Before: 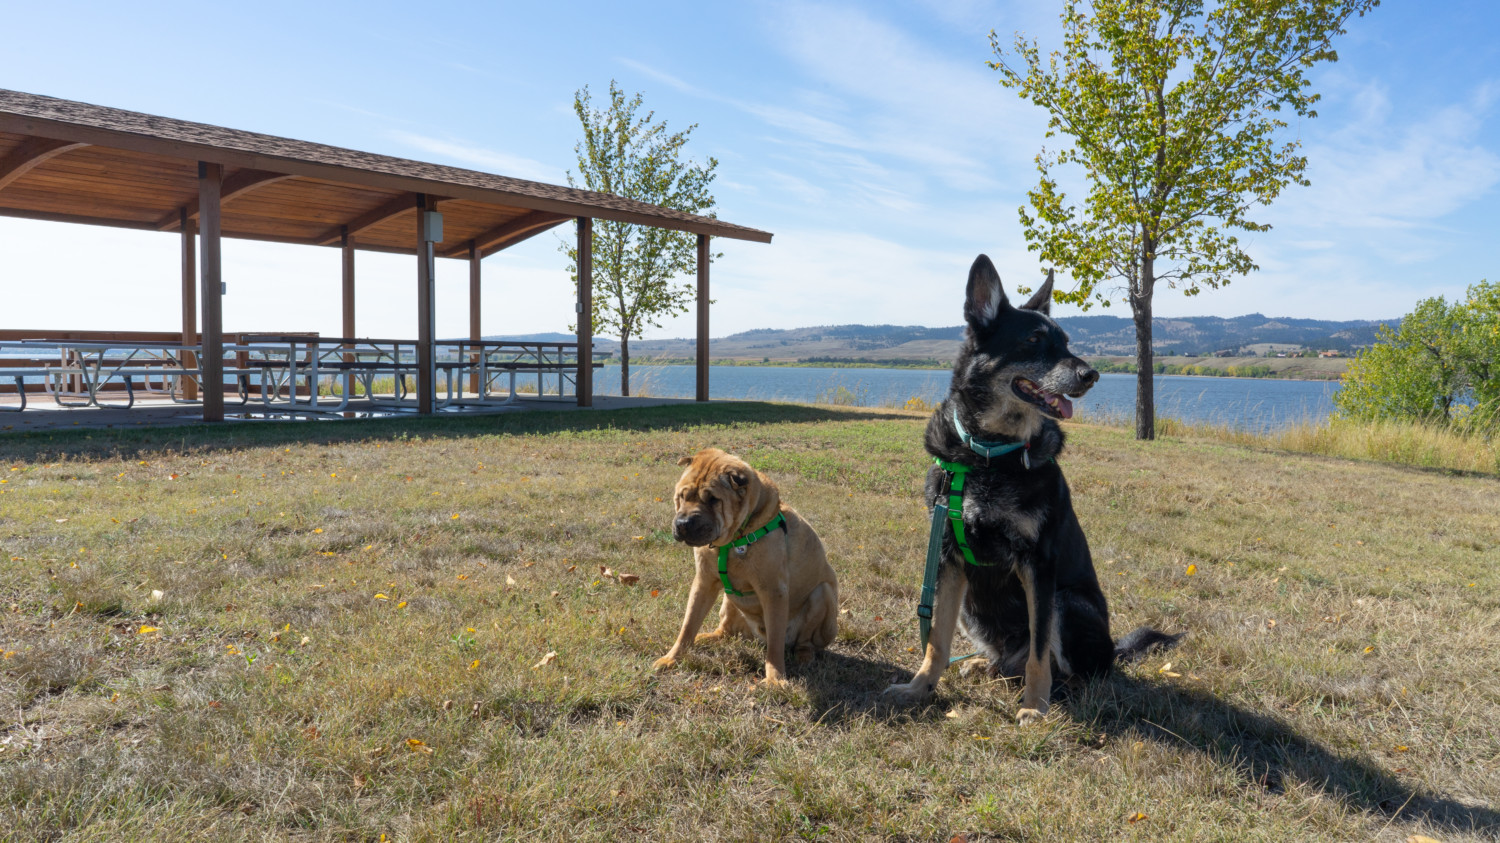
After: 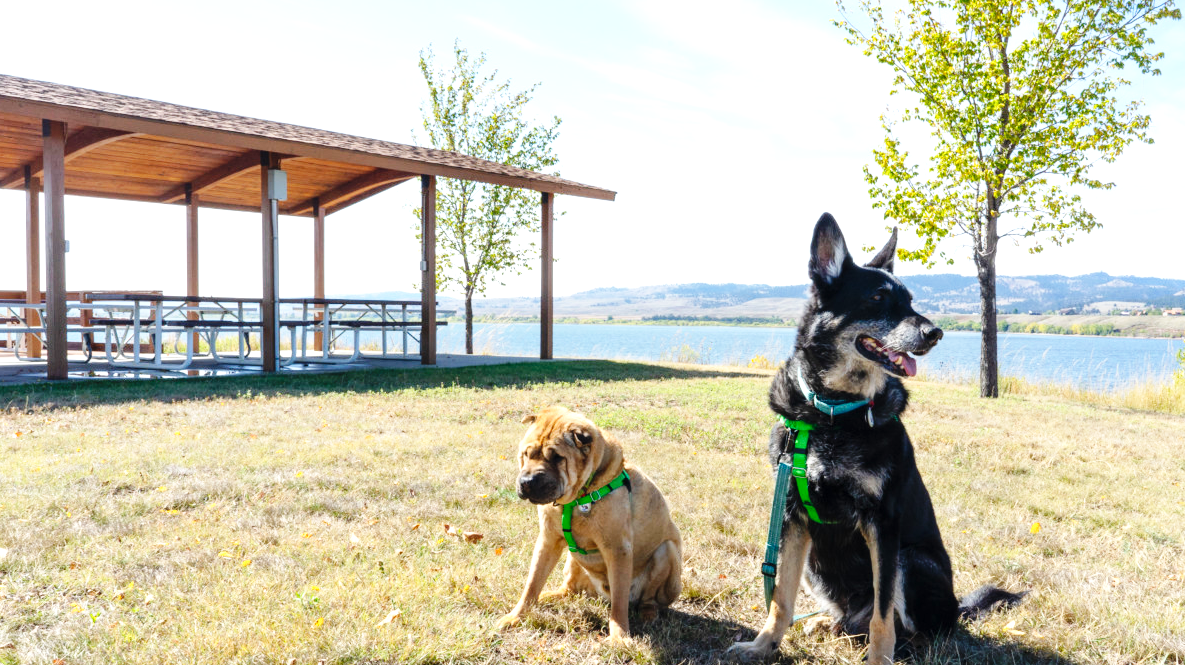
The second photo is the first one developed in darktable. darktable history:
exposure: exposure 0.998 EV, compensate highlight preservation false
crop and rotate: left 10.446%, top 5%, right 10.501%, bottom 16.038%
base curve: curves: ch0 [(0, 0) (0.036, 0.025) (0.121, 0.166) (0.206, 0.329) (0.605, 0.79) (1, 1)], preserve colors none
